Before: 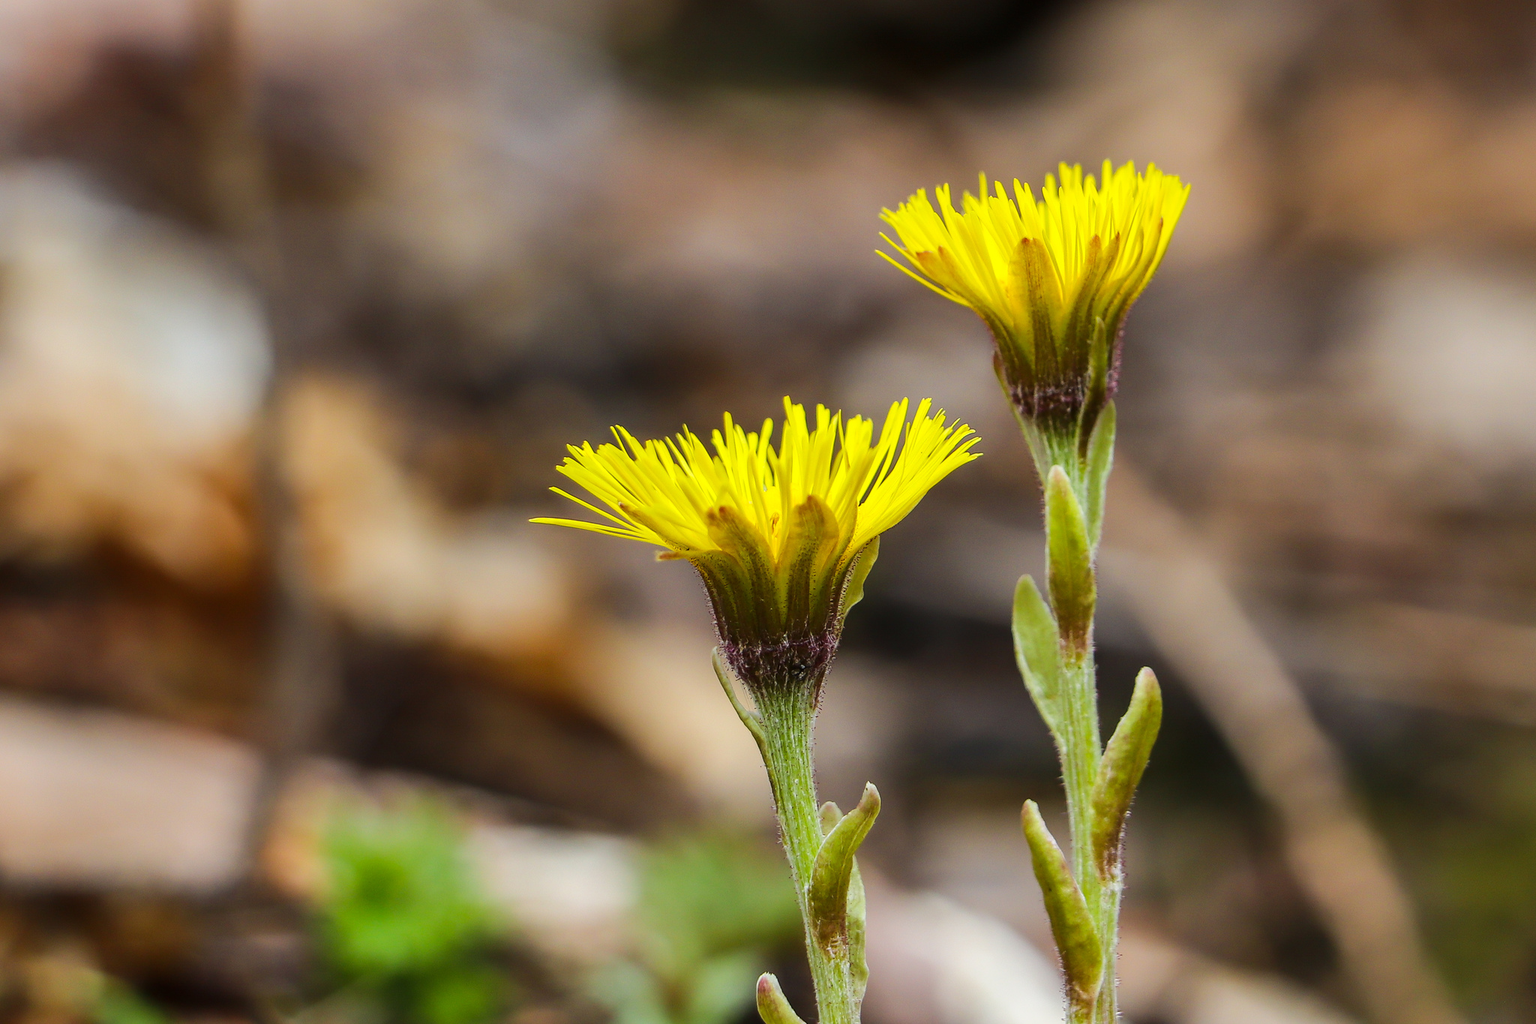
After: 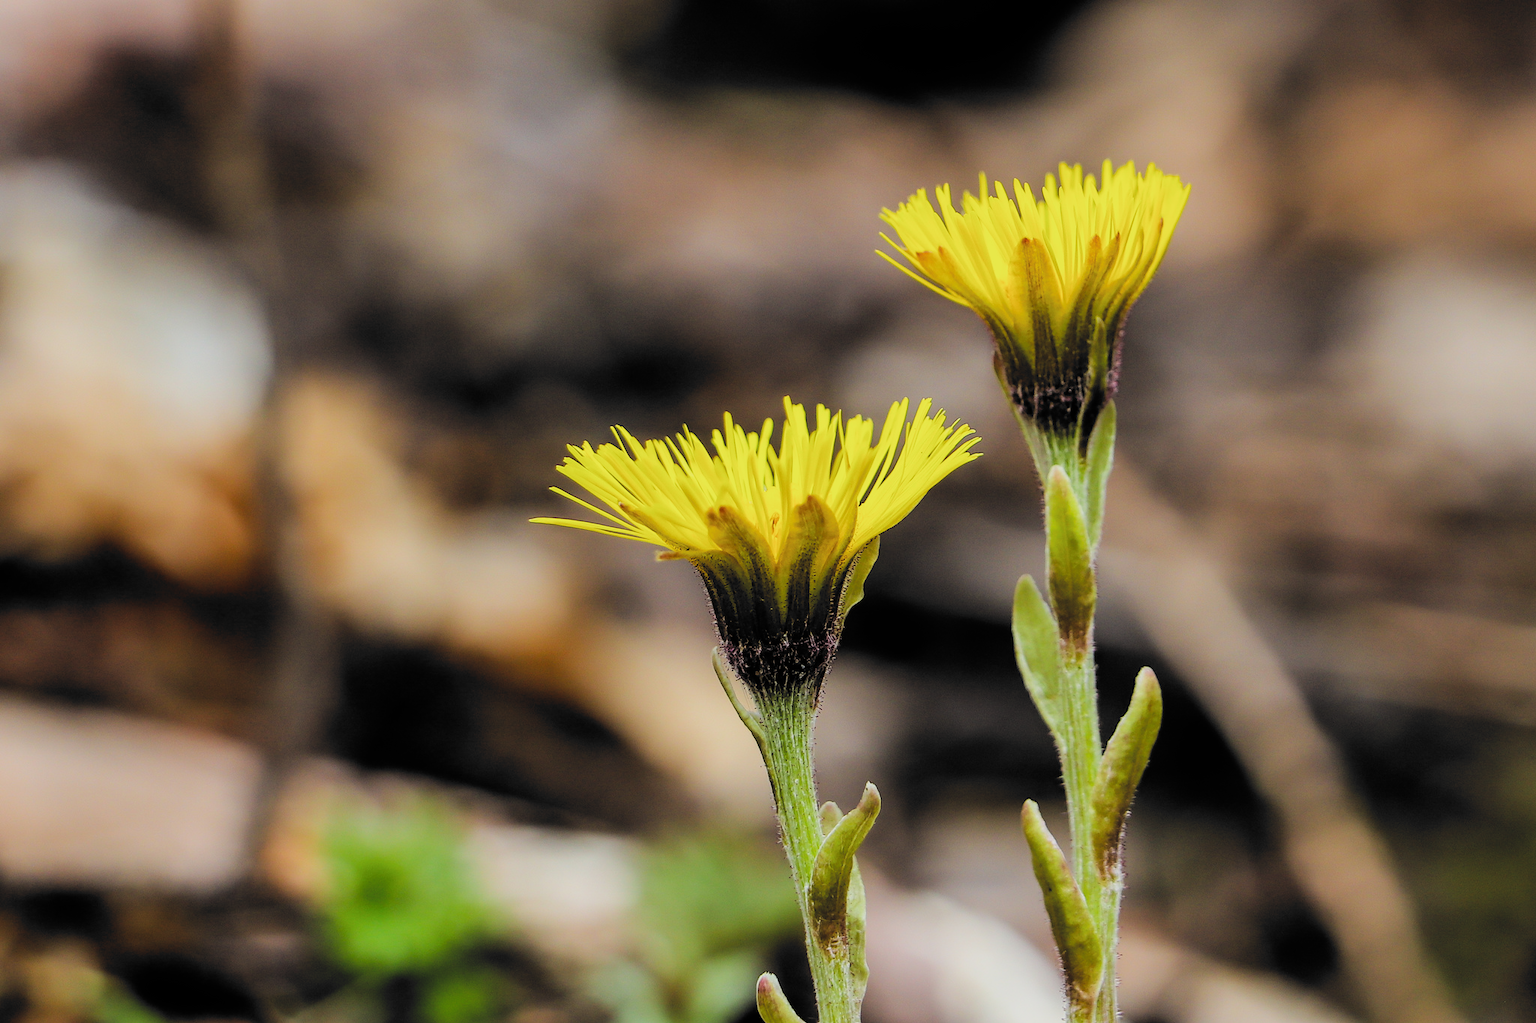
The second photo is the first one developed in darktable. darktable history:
filmic rgb: black relative exposure -5.09 EV, white relative exposure 3.54 EV, hardness 3.19, contrast 1.196, highlights saturation mix -49.15%, color science v6 (2022)
